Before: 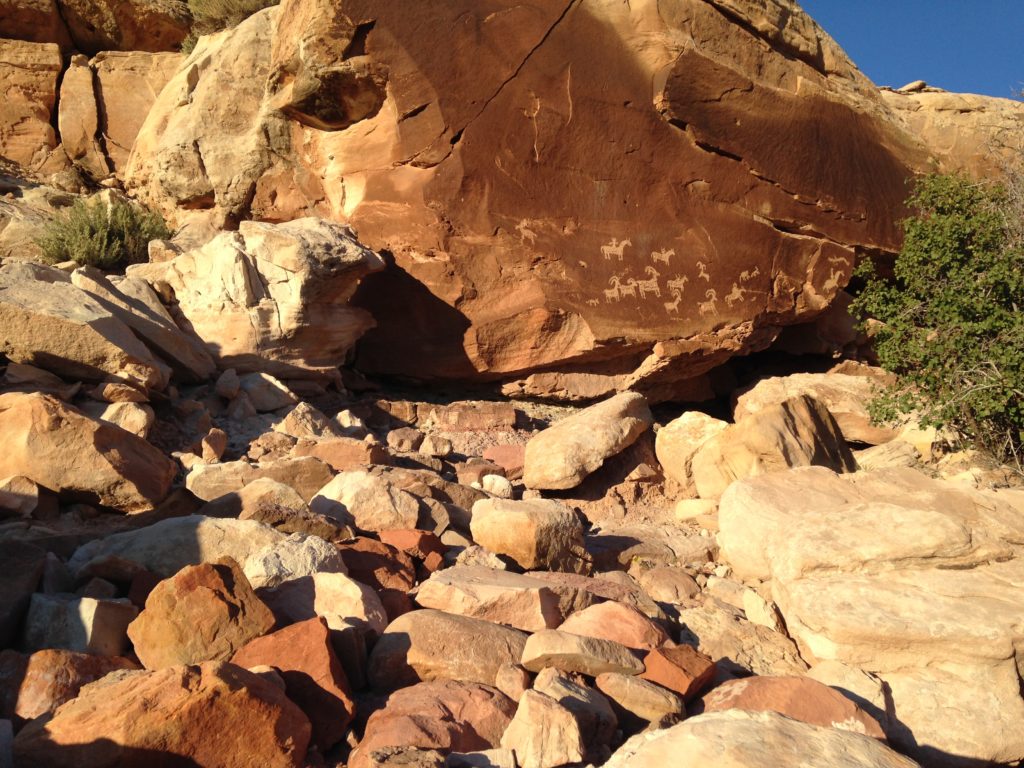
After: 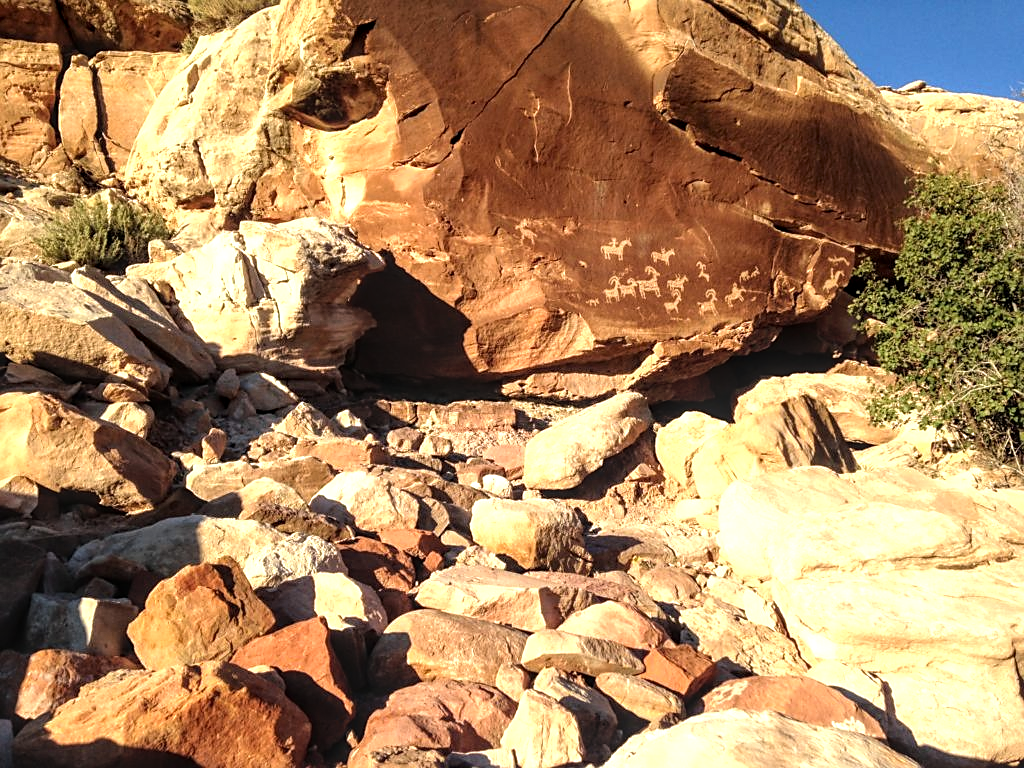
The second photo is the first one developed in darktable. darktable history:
tone equalizer: -8 EV -0.758 EV, -7 EV -0.707 EV, -6 EV -0.589 EV, -5 EV -0.377 EV, -3 EV 0.397 EV, -2 EV 0.6 EV, -1 EV 0.677 EV, +0 EV 0.773 EV
local contrast: highlights 61%, detail 143%, midtone range 0.433
exposure: compensate highlight preservation false
sharpen: radius 1.823, amount 0.402, threshold 1.174
